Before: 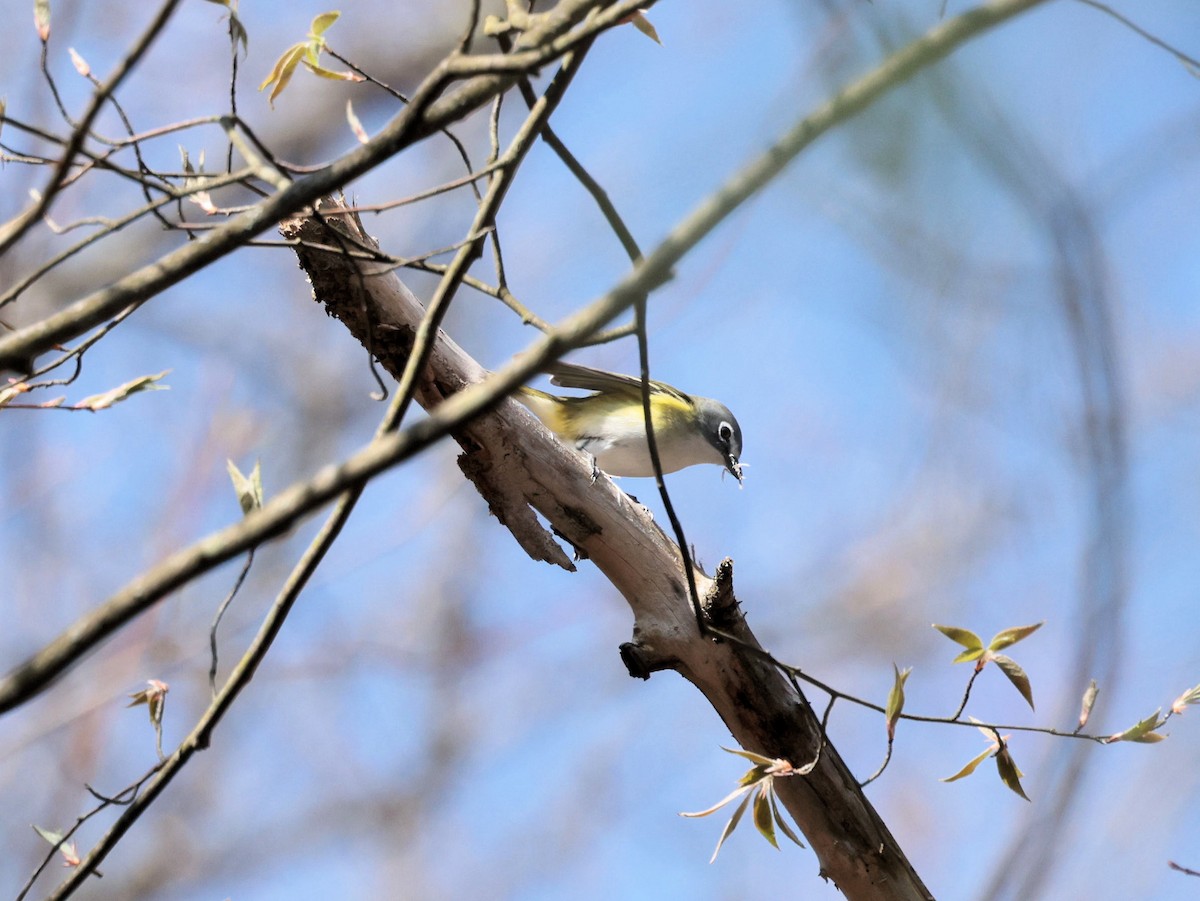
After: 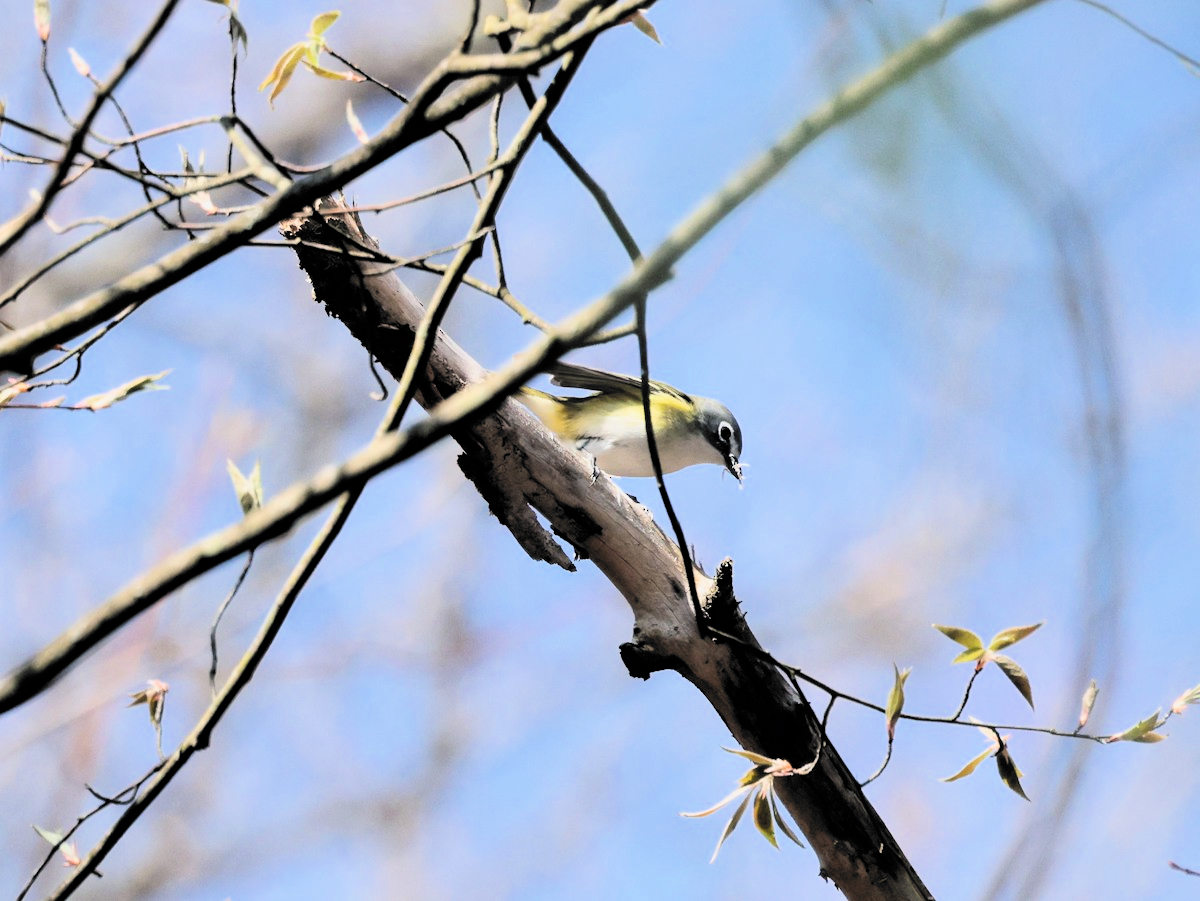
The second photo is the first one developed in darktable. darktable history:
color balance rgb: shadows lift › chroma 3.225%, shadows lift › hue 241.22°, perceptual saturation grading › global saturation 0.173%, perceptual brilliance grading › global brilliance 9.208%, perceptual brilliance grading › shadows 15.742%, contrast 4.394%
filmic rgb: black relative exposure -5.07 EV, white relative exposure 3.98 EV, hardness 2.9, contrast 1.391, highlights saturation mix -31.01%, color science v6 (2022)
